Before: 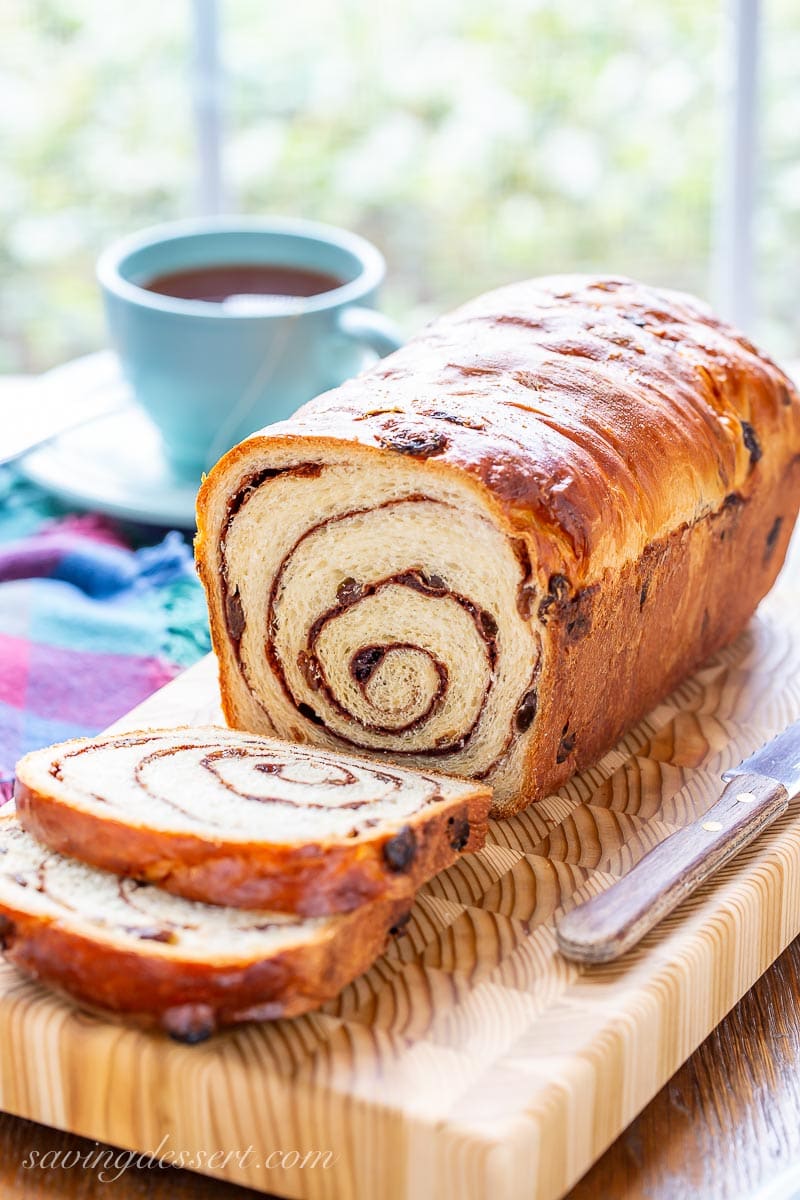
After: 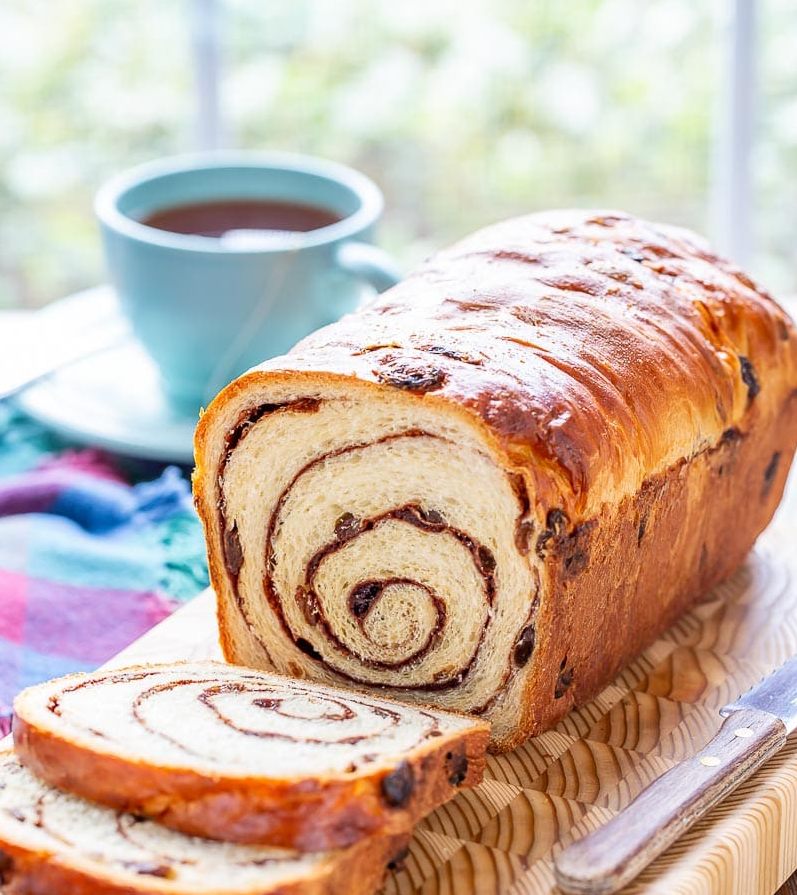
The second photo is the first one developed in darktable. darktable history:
crop: left 0.302%, top 5.495%, bottom 19.888%
